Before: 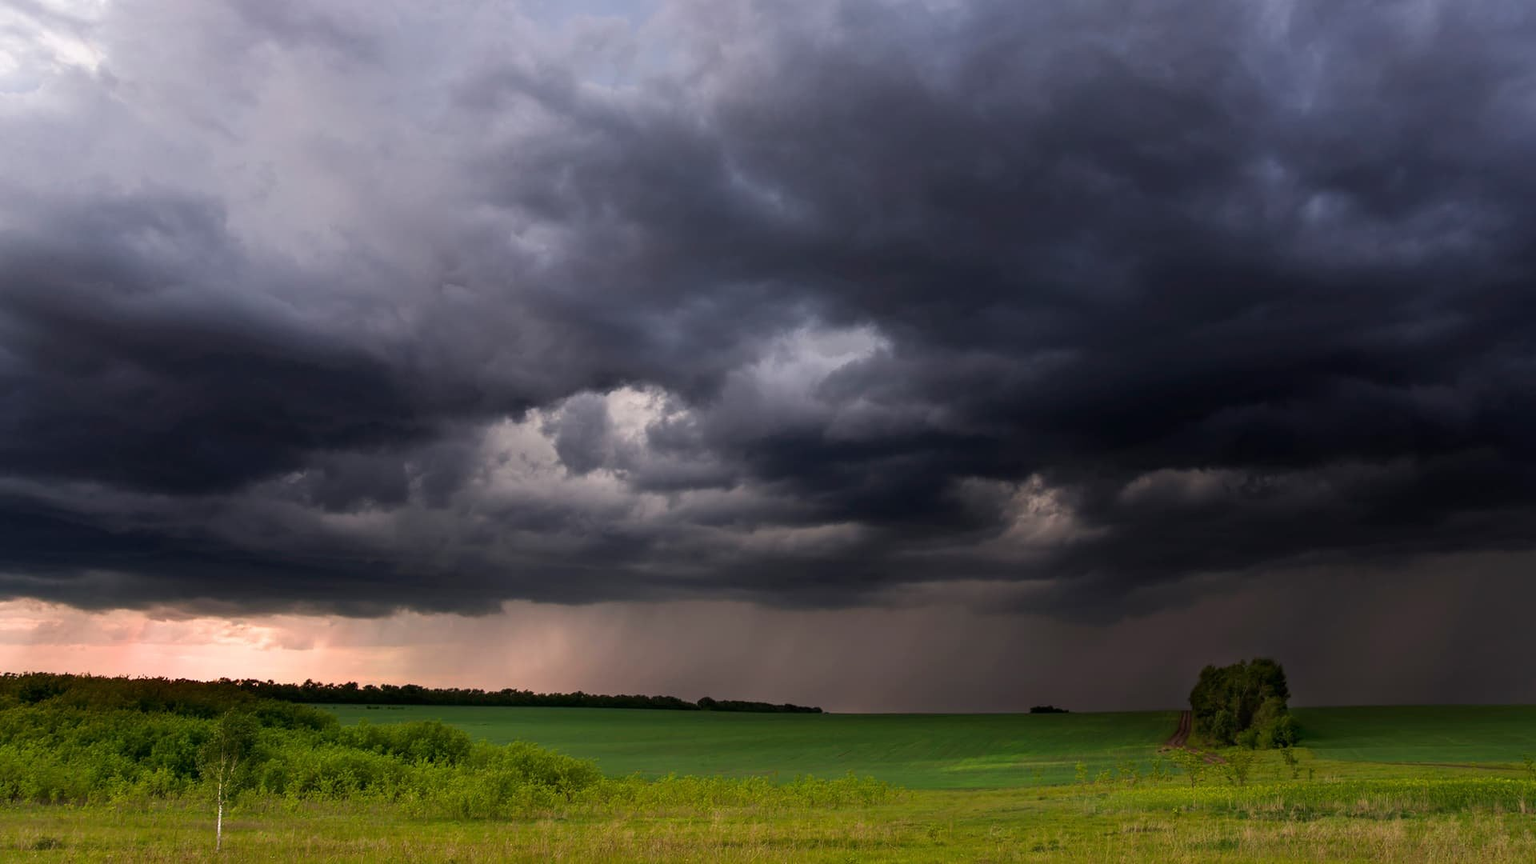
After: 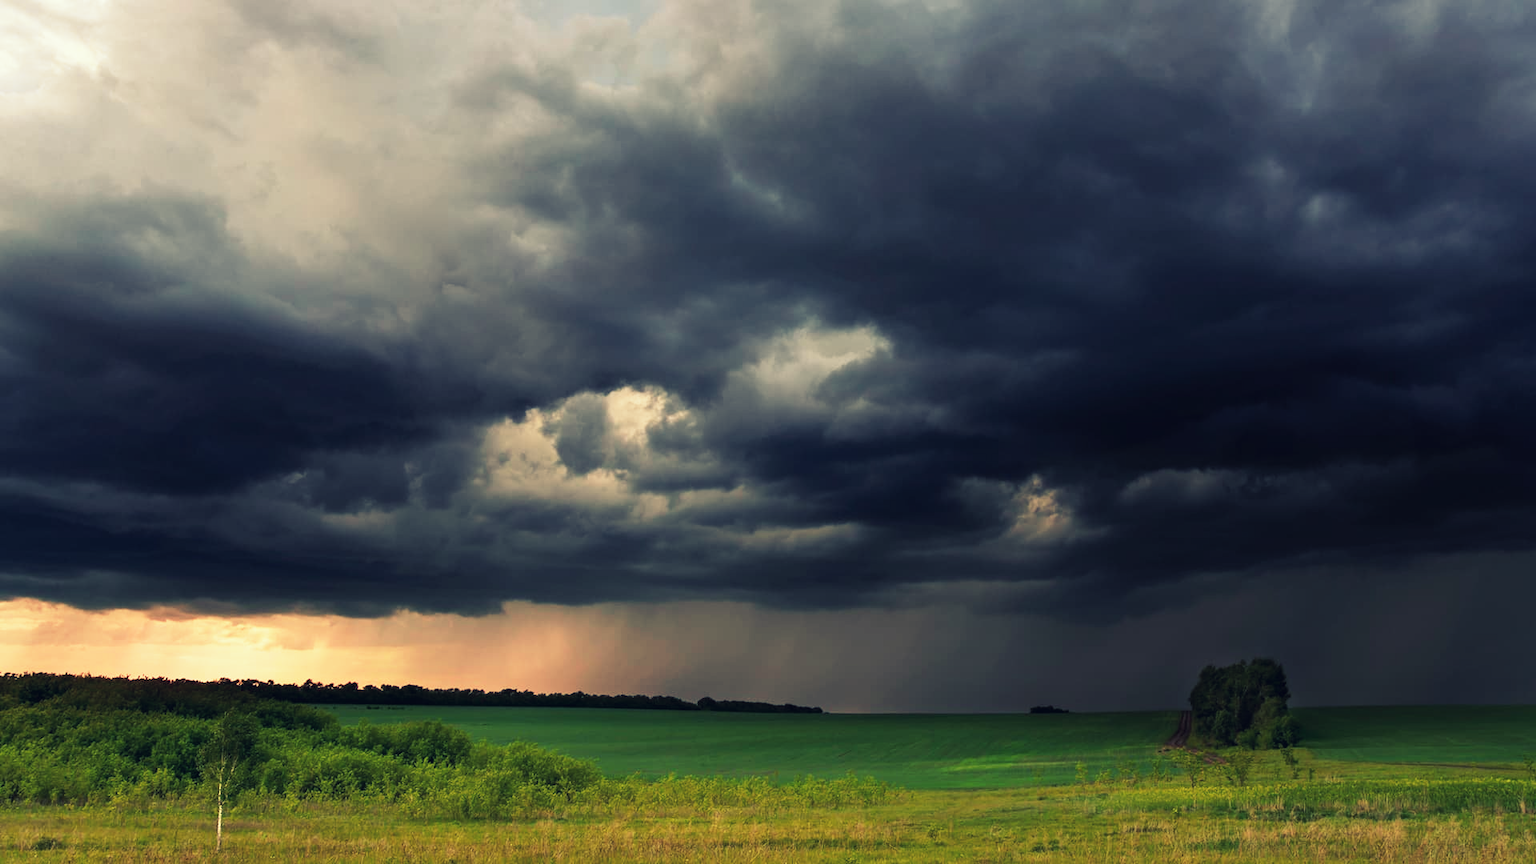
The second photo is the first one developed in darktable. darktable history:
tone curve: curves: ch0 [(0, 0) (0.003, 0.011) (0.011, 0.019) (0.025, 0.03) (0.044, 0.045) (0.069, 0.061) (0.1, 0.085) (0.136, 0.119) (0.177, 0.159) (0.224, 0.205) (0.277, 0.261) (0.335, 0.329) (0.399, 0.407) (0.468, 0.508) (0.543, 0.606) (0.623, 0.71) (0.709, 0.815) (0.801, 0.903) (0.898, 0.957) (1, 1)], preserve colors none
color look up table: target L [97.1, 92.62, 90.45, 79.46, 79.8, 75.45, 72.2, 66.51, 65.36, 59.83, 53.76, 51.6, 41.85, 39.52, 200.48, 94.59, 85.57, 73.35, 72.22, 57.05, 54.83, 62.8, 48.95, 50.06, 44.02, 43.21, 35.31, 30.12, 15.54, 0.341, 84.58, 67.73, 61.72, 52.35, 56.05, 58.61, 57.2, 57.46, 48.77, 40.08, 42.79, 35.82, 26.8, 6.38, 84.61, 92.17, 69.27, 63.13, 26.79], target a [-32.55, -21.79, -40.48, -68.94, -75.34, -0.538, -53.59, -55.73, 2.67, -24.78, -21.77, -36.65, -17.37, -30.02, 0, -10.91, -18.93, 17.59, 11.49, 41.11, 52.36, 19.74, 63.02, 49.42, 53.36, 56.59, 20.24, 1.618, 32.47, 1.301, 14.71, 39.77, -4.854, 69.55, 56.85, 28.85, -0.245, 22.92, 56.91, 20.04, -8.588, 53.16, 35.8, 29.89, -40.24, -10.22, -31.5, -37.13, -15.77], target b [66.34, 35.83, 75.7, 39.17, 67.9, 28.39, 23.71, 53.21, 53.83, 34.82, 13.46, 24.82, 19.7, 33.6, 0, 30.97, 76.34, 16.87, 43.96, 45.49, 5.889, 31.68, 26.03, 15.04, 45.78, 18.74, 32.47, -2.668, 1.781, -9.751, -6.762, -29.12, -28.8, -32.49, -40.36, -13.54, 0.967, 14.82, -2.496, -65.82, -28.13, -40.11, -26.96, -41.42, -6.12, 1.396, -27.83, 2.536, -8.123], num patches 49
